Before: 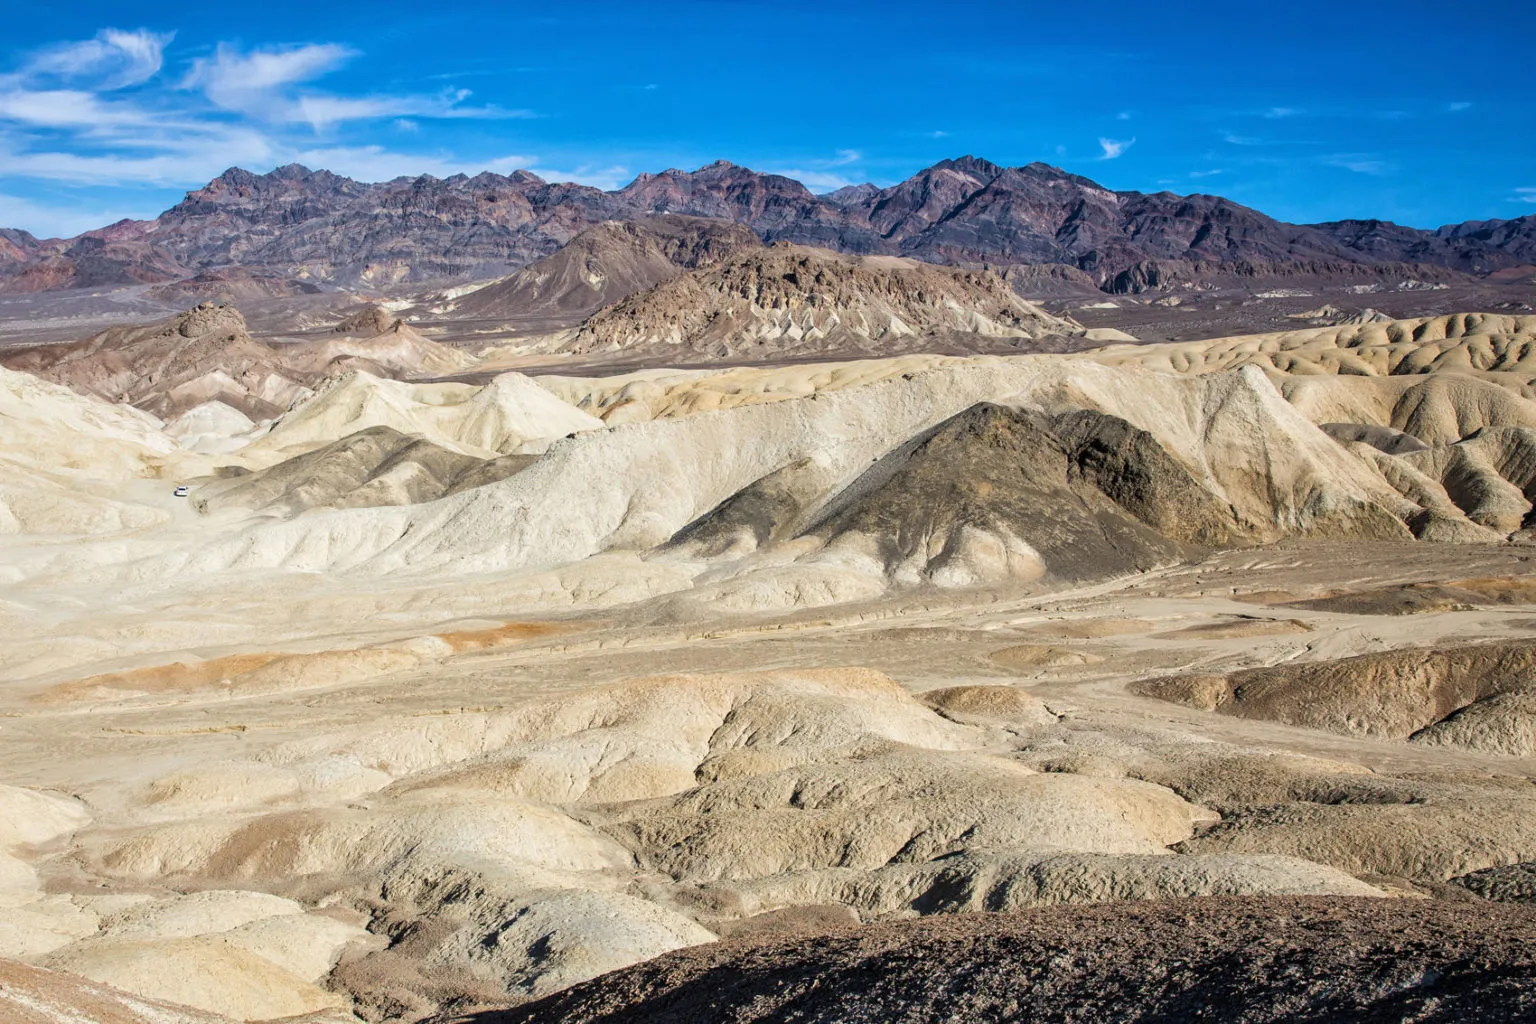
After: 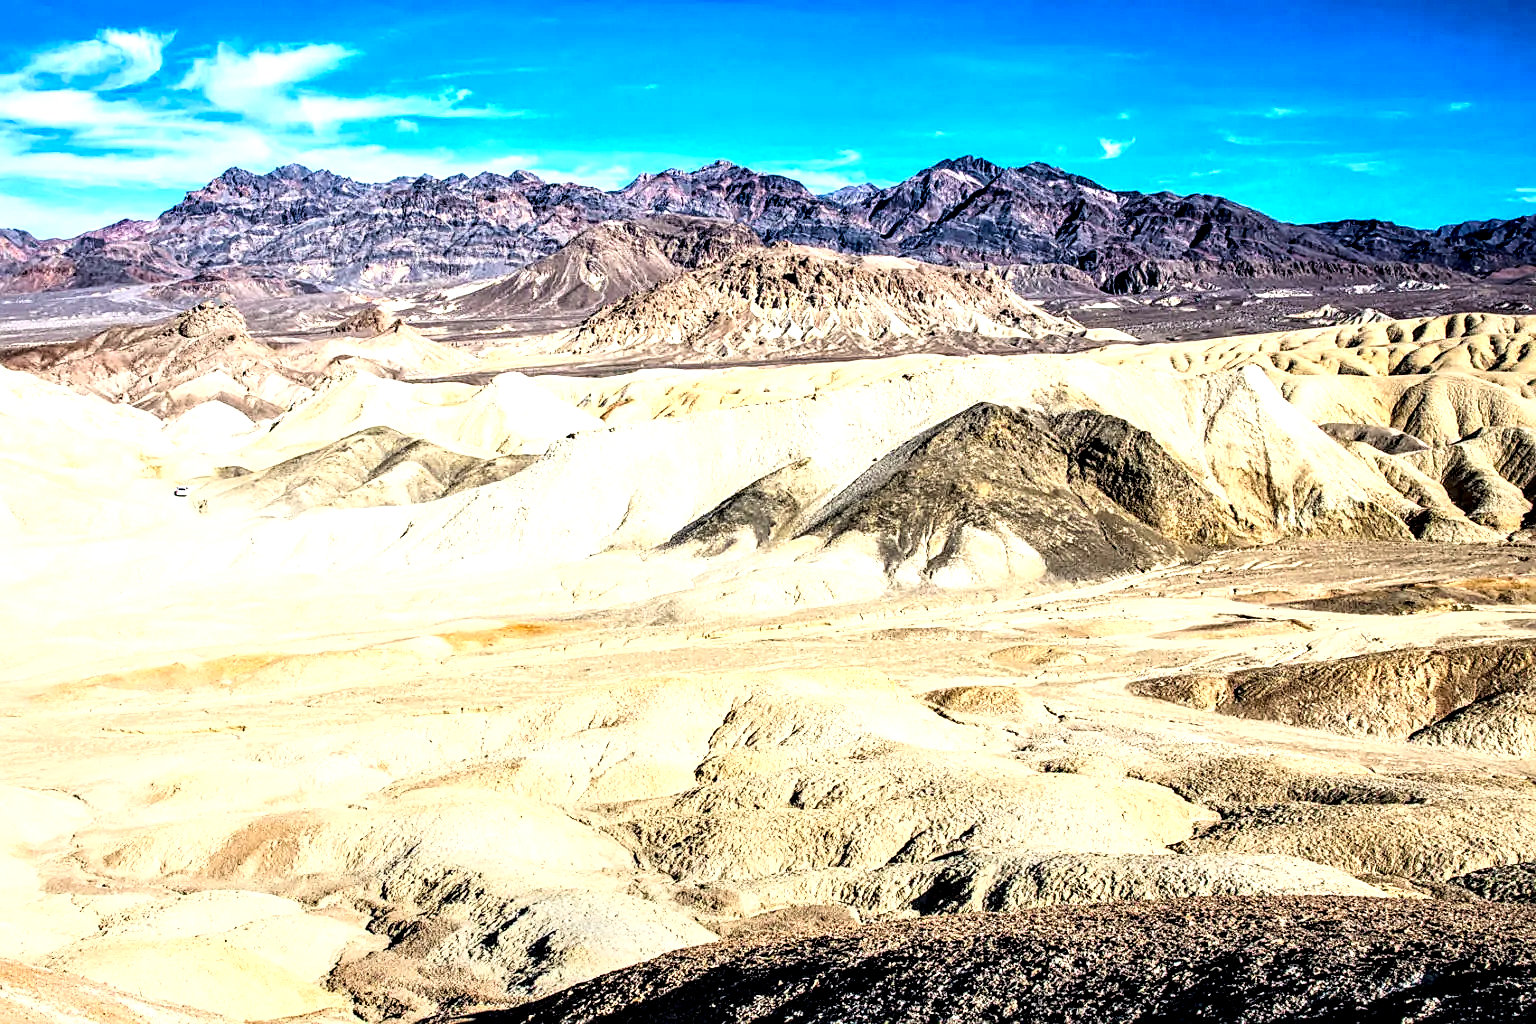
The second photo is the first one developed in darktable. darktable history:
tone equalizer: edges refinement/feathering 500, mask exposure compensation -1.57 EV, preserve details no
sharpen: on, module defaults
color balance rgb: perceptual saturation grading › global saturation 19.728%
local contrast: highlights 81%, shadows 58%, detail 174%, midtone range 0.607
base curve: curves: ch0 [(0, 0) (0.026, 0.03) (0.109, 0.232) (0.351, 0.748) (0.669, 0.968) (1, 1)]
